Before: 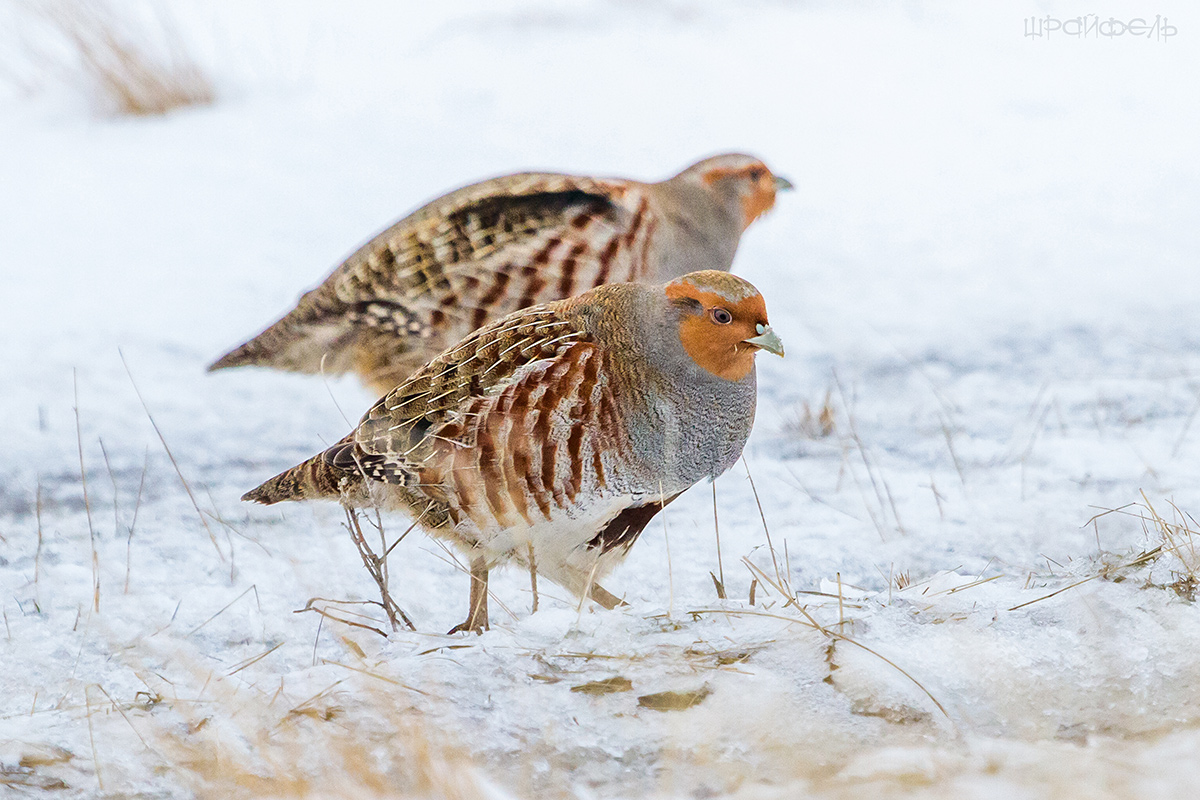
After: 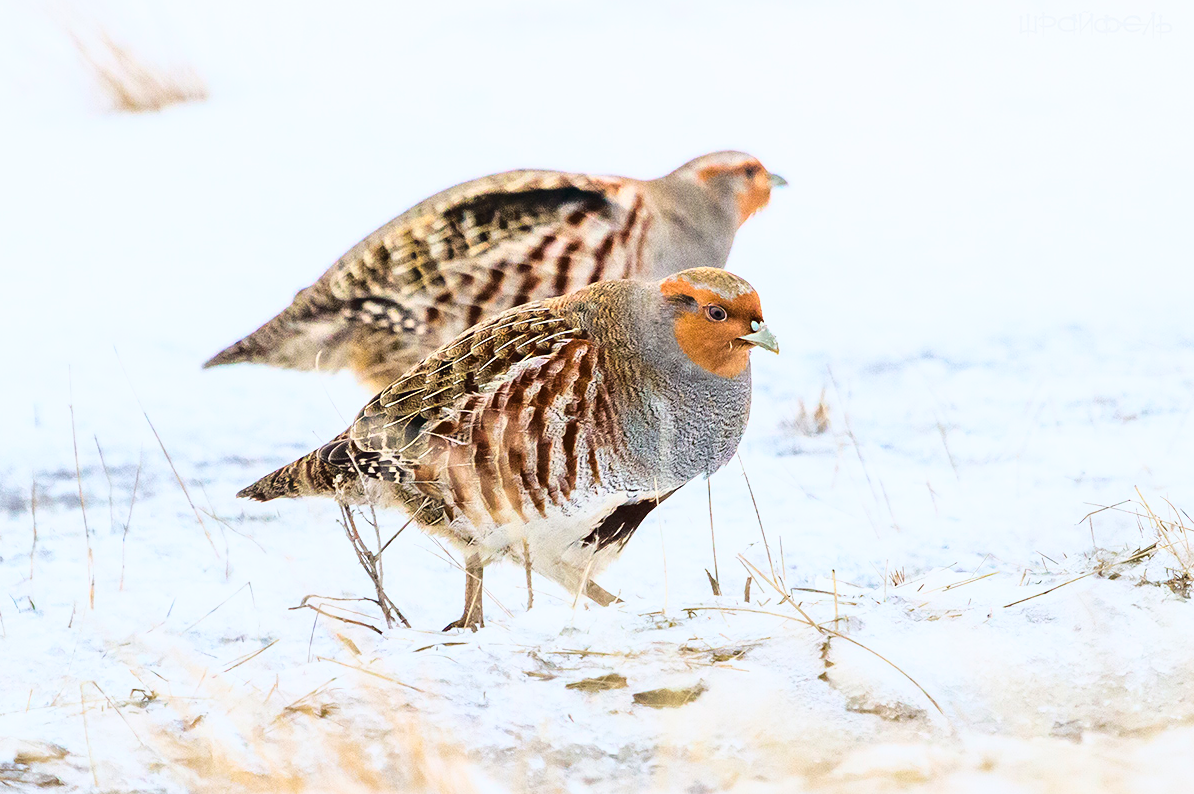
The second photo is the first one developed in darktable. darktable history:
tone curve: curves: ch0 [(0, 0.018) (0.162, 0.128) (0.434, 0.478) (0.667, 0.785) (0.819, 0.943) (1, 0.991)]; ch1 [(0, 0) (0.402, 0.36) (0.476, 0.449) (0.506, 0.505) (0.523, 0.518) (0.582, 0.586) (0.641, 0.668) (0.7, 0.741) (1, 1)]; ch2 [(0, 0) (0.416, 0.403) (0.483, 0.472) (0.503, 0.505) (0.521, 0.519) (0.547, 0.561) (0.597, 0.643) (0.699, 0.759) (0.997, 0.858)], color space Lab, linked channels, preserve colors none
crop and rotate: left 0.459%, top 0.398%, bottom 0.31%
